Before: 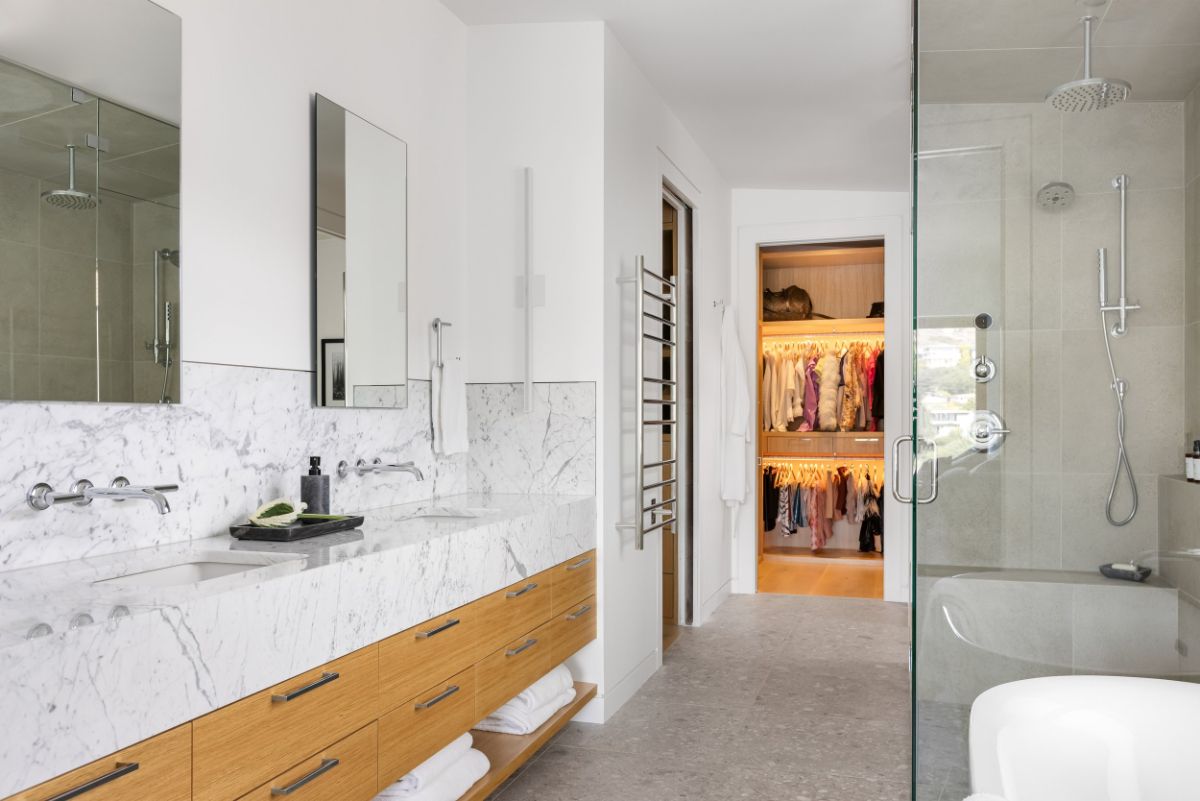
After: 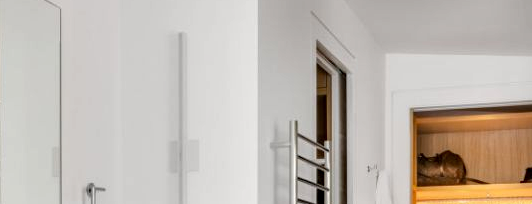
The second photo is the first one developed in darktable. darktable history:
local contrast: on, module defaults
haze removal: compatibility mode true, adaptive false
crop: left 28.91%, top 16.86%, right 26.747%, bottom 57.597%
